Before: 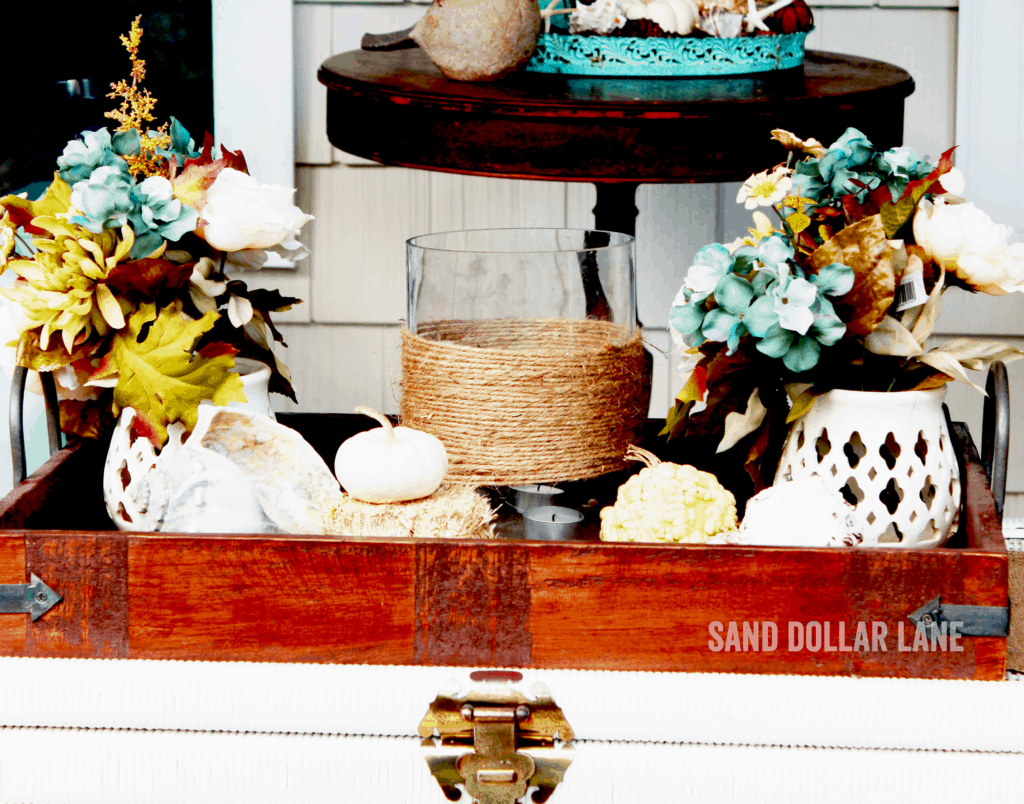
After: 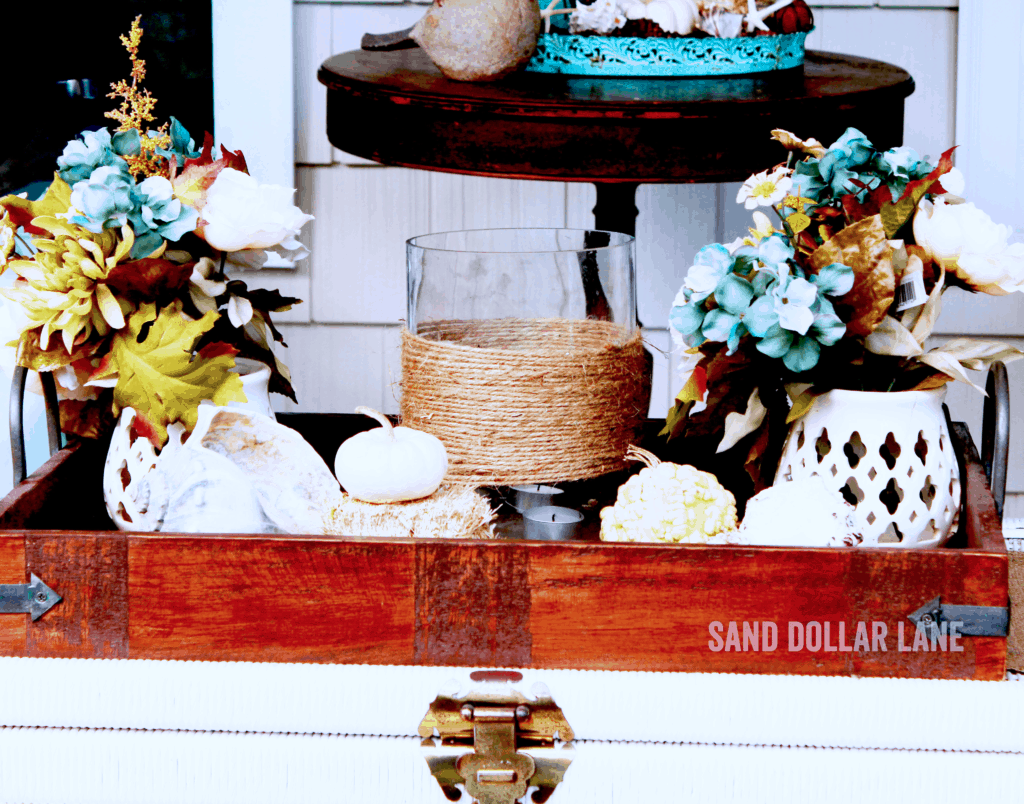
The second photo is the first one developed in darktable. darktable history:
color calibration: illuminant custom, x 0.373, y 0.388, temperature 4226.03 K
